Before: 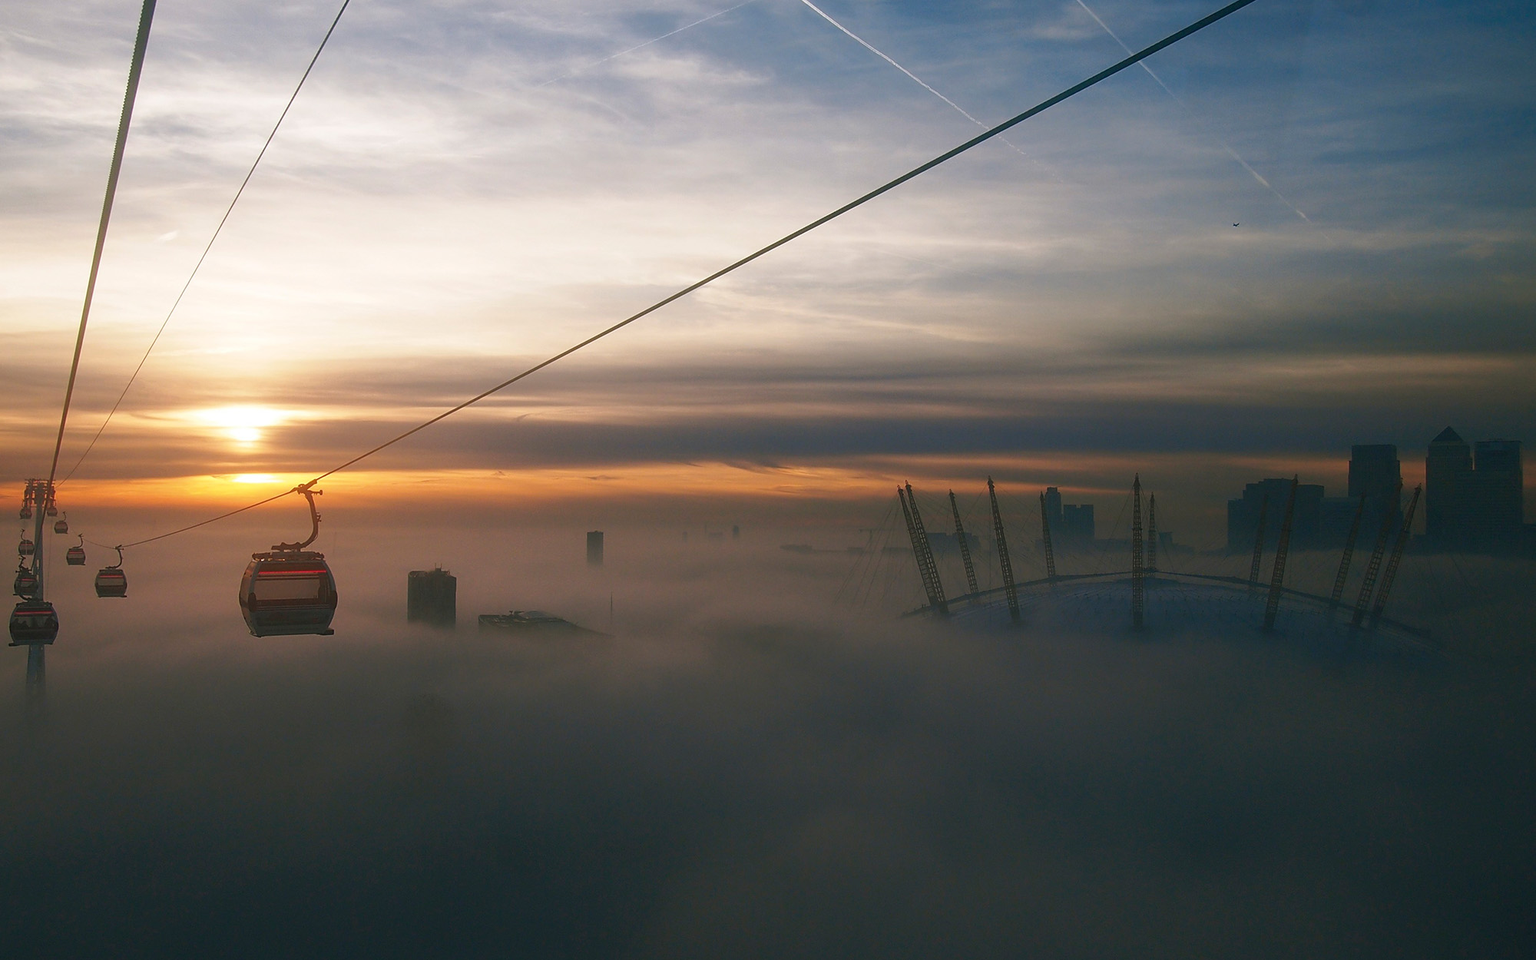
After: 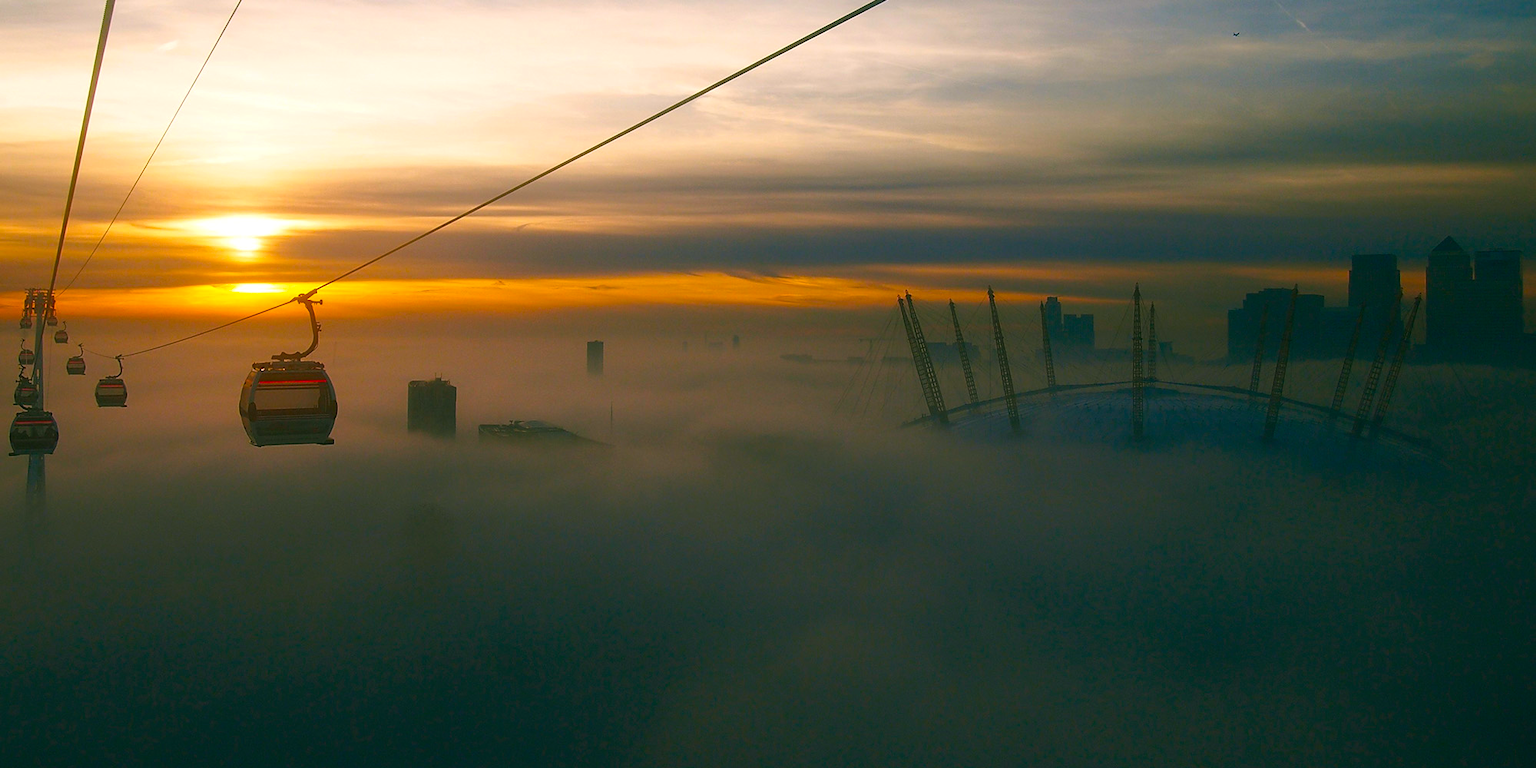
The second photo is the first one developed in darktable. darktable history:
color correction: highlights a* 3.98, highlights b* 4.94, shadows a* -7.52, shadows b* 4.86
crop and rotate: top 19.941%
color balance rgb: linear chroma grading › global chroma 18.539%, perceptual saturation grading › global saturation 30.12%, global vibrance 11.417%, contrast 4.886%
